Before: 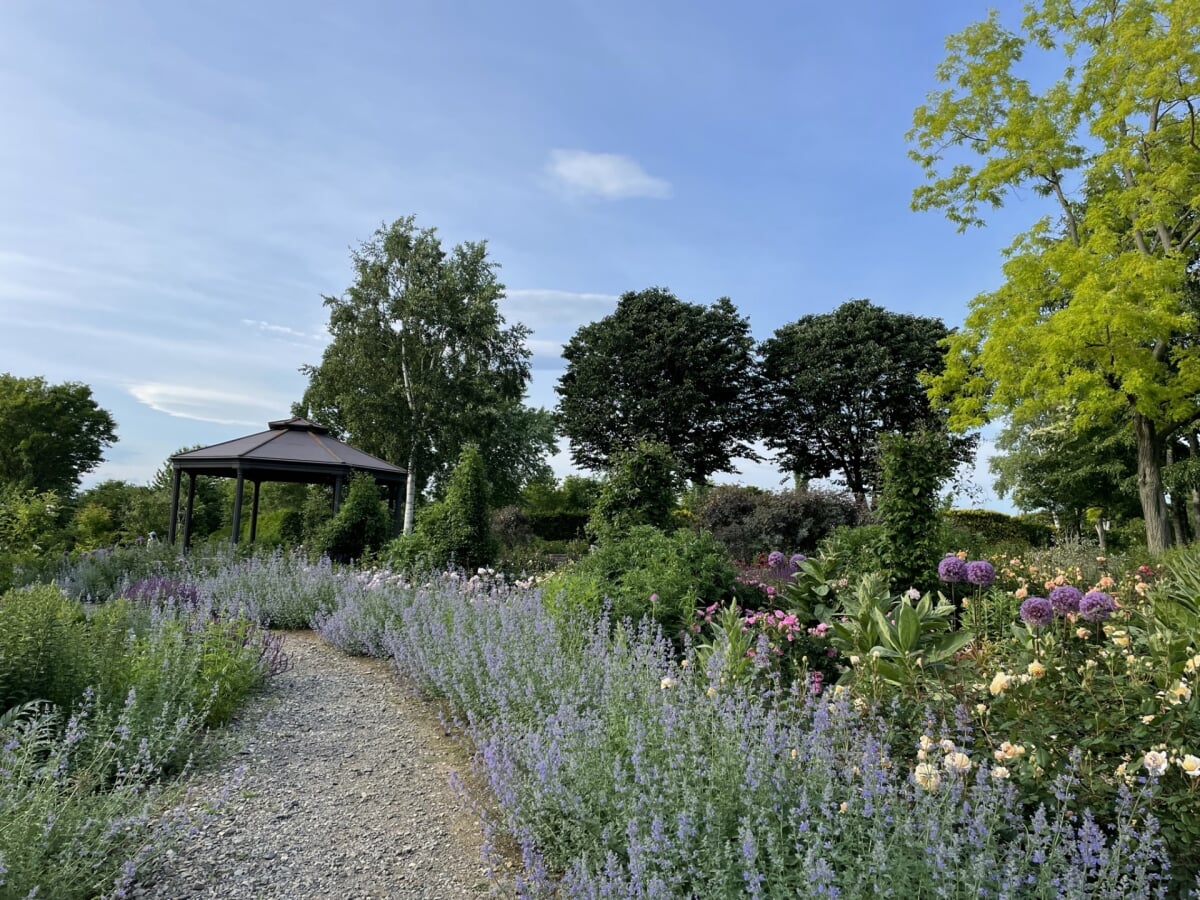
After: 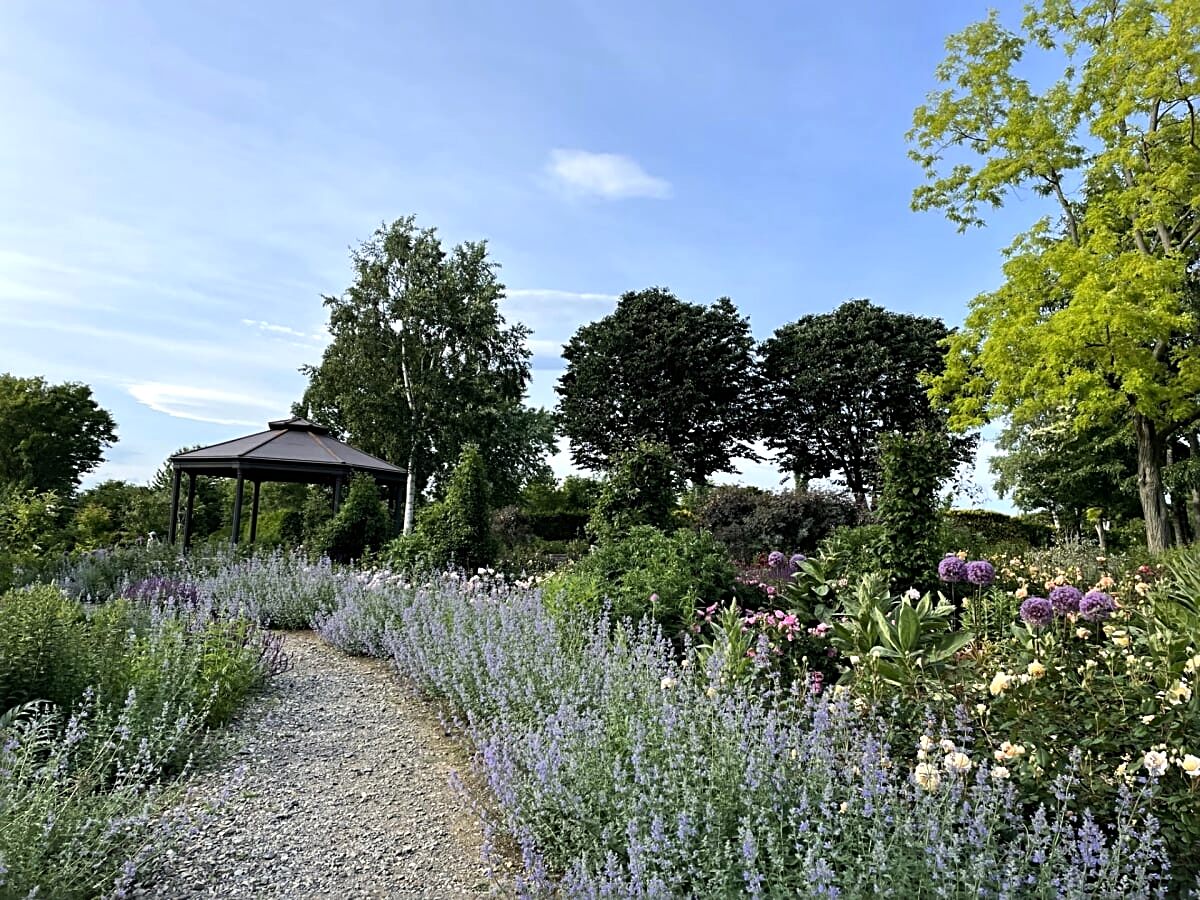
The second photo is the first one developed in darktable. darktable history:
sharpen: radius 2.767
tone equalizer: -8 EV -0.417 EV, -7 EV -0.389 EV, -6 EV -0.333 EV, -5 EV -0.222 EV, -3 EV 0.222 EV, -2 EV 0.333 EV, -1 EV 0.389 EV, +0 EV 0.417 EV, edges refinement/feathering 500, mask exposure compensation -1.57 EV, preserve details no
